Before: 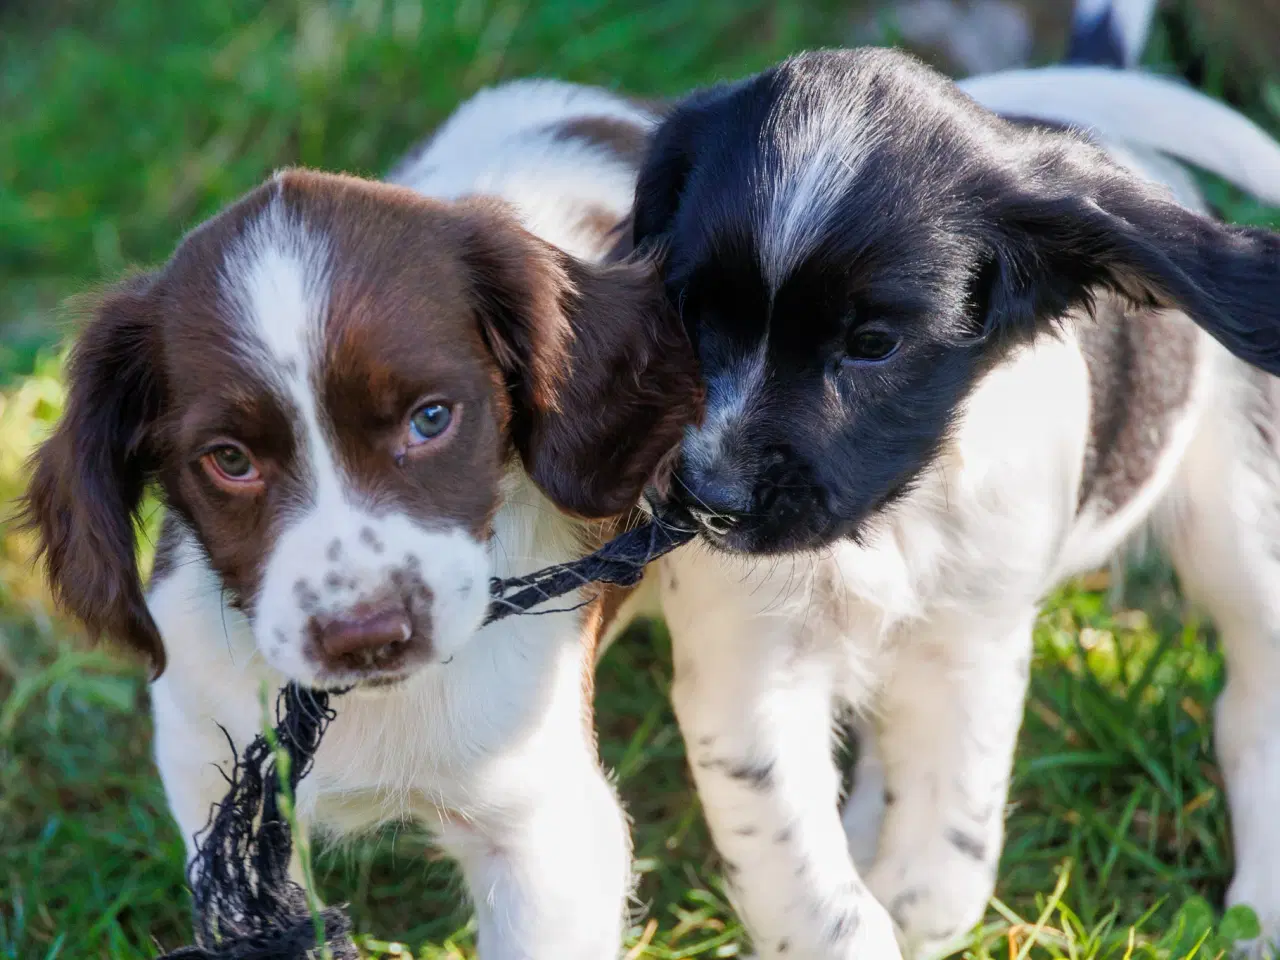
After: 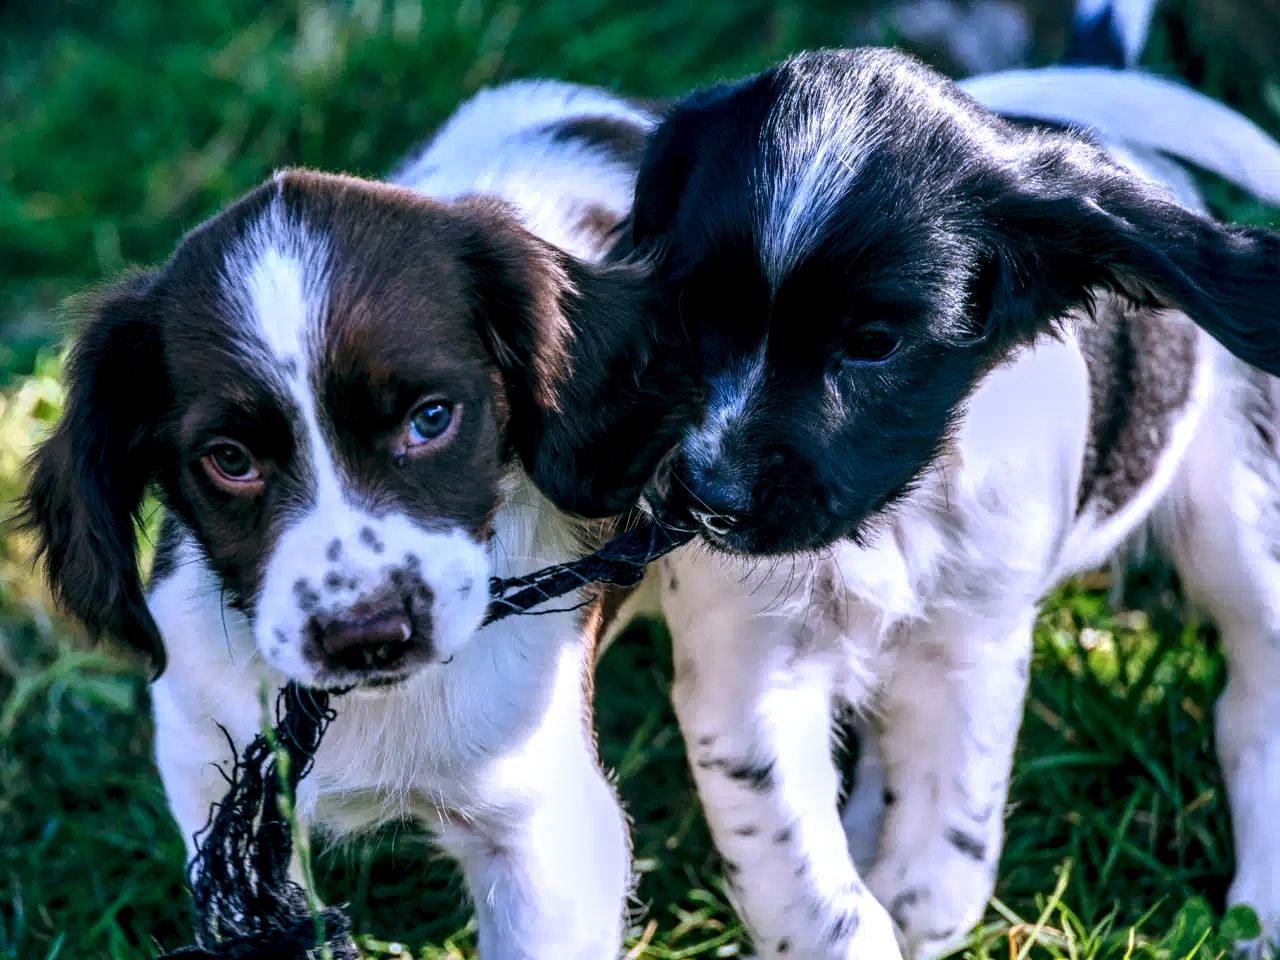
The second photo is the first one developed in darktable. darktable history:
local contrast: highlights 19%, detail 186%
white balance: red 0.926, green 1.003, blue 1.133
color balance: lift [1.016, 0.983, 1, 1.017], gamma [0.78, 1.018, 1.043, 0.957], gain [0.786, 1.063, 0.937, 1.017], input saturation 118.26%, contrast 13.43%, contrast fulcrum 21.62%, output saturation 82.76%
